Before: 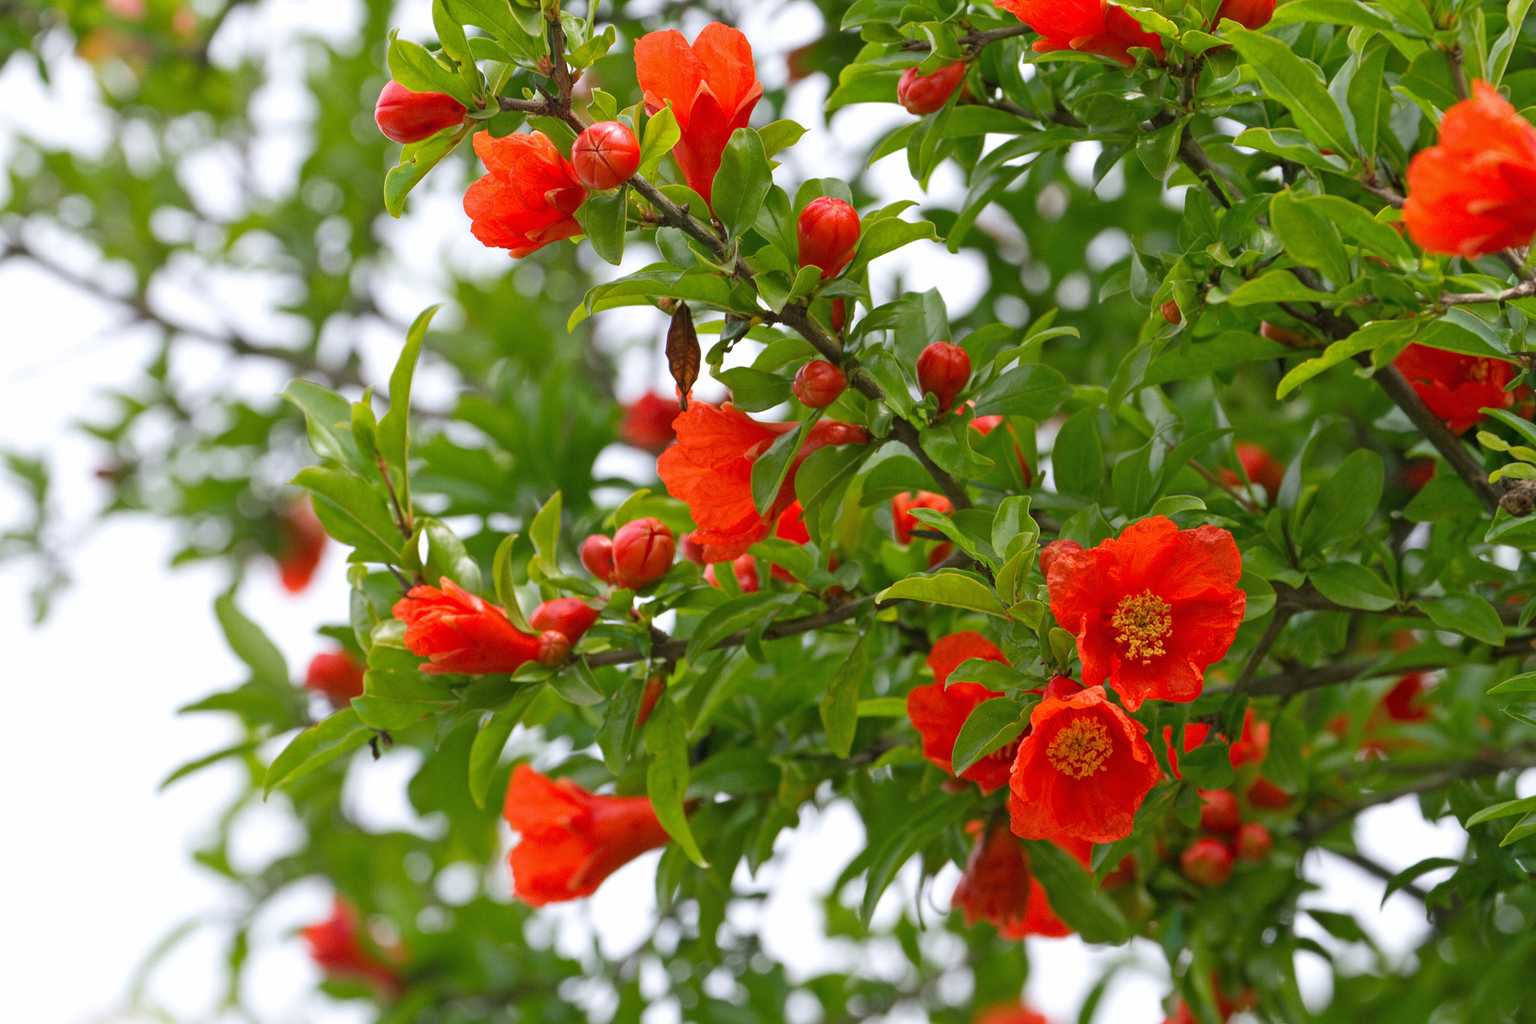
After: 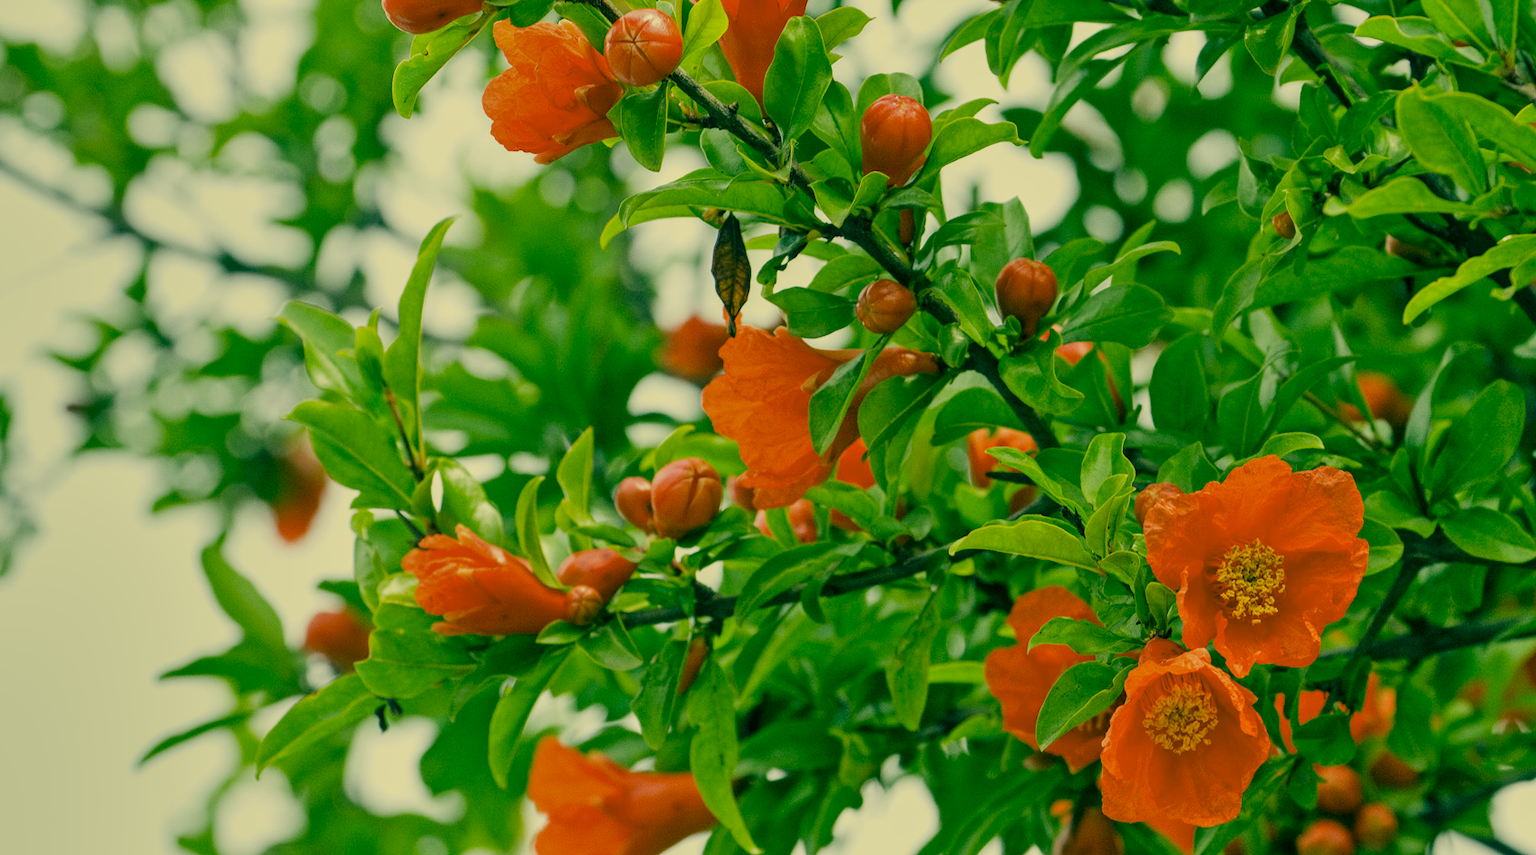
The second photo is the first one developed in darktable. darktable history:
local contrast: on, module defaults
filmic rgb: black relative exposure -7.15 EV, white relative exposure 5.36 EV, hardness 3.03, iterations of high-quality reconstruction 0
shadows and highlights: soften with gaussian
crop and rotate: left 2.469%, top 11.112%, right 9.236%, bottom 15.132%
color correction: highlights a* 1.84, highlights b* 34.09, shadows a* -36.68, shadows b* -5.66
